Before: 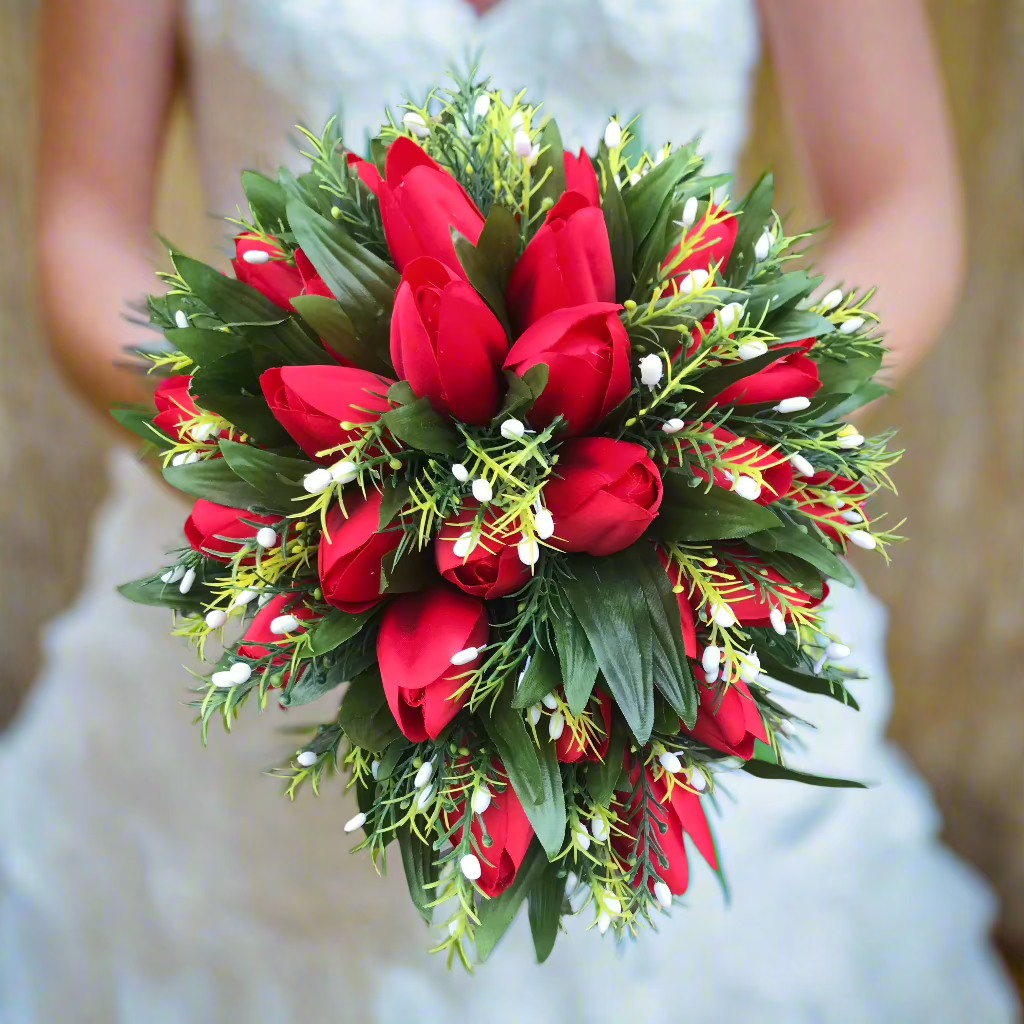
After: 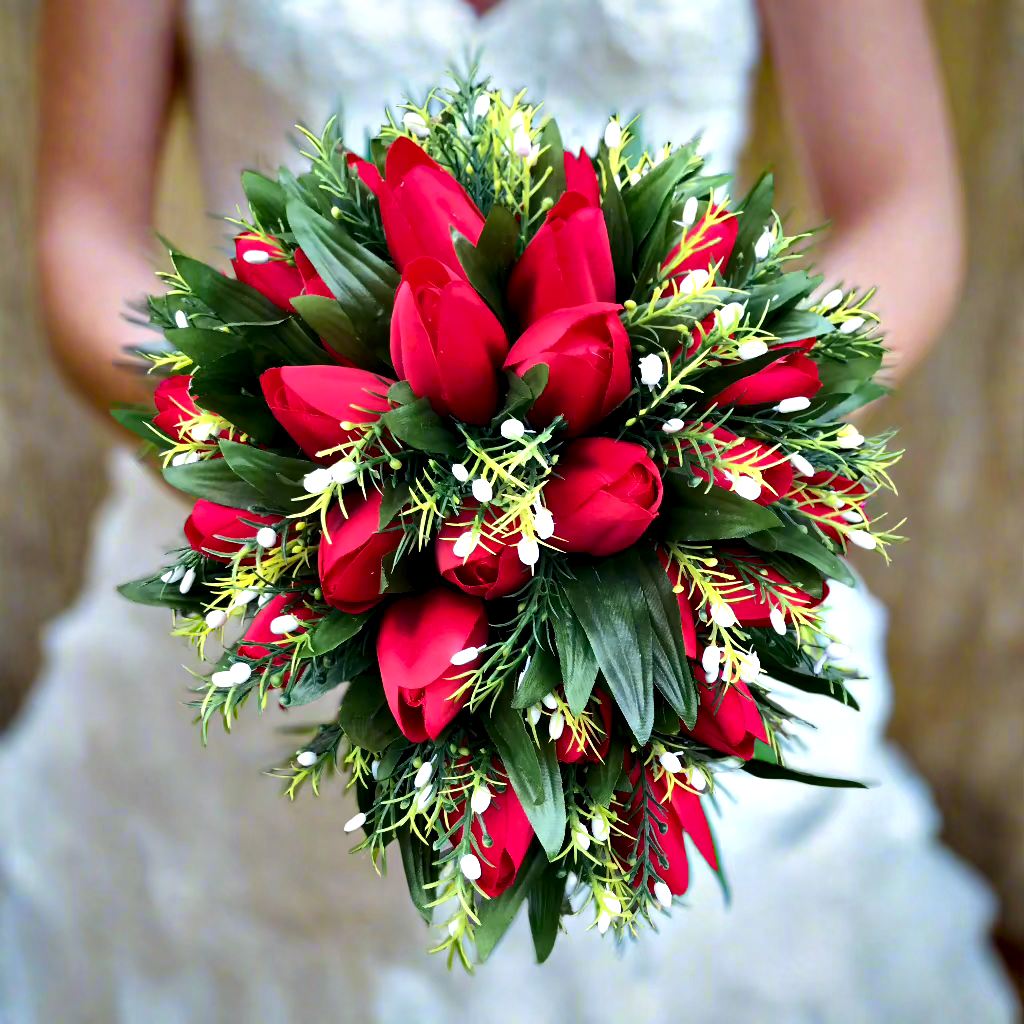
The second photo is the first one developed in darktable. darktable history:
tone curve: curves: ch0 [(0, 0) (0.915, 0.89) (1, 1)]
contrast equalizer: octaves 7, y [[0.6 ×6], [0.55 ×6], [0 ×6], [0 ×6], [0 ×6]]
